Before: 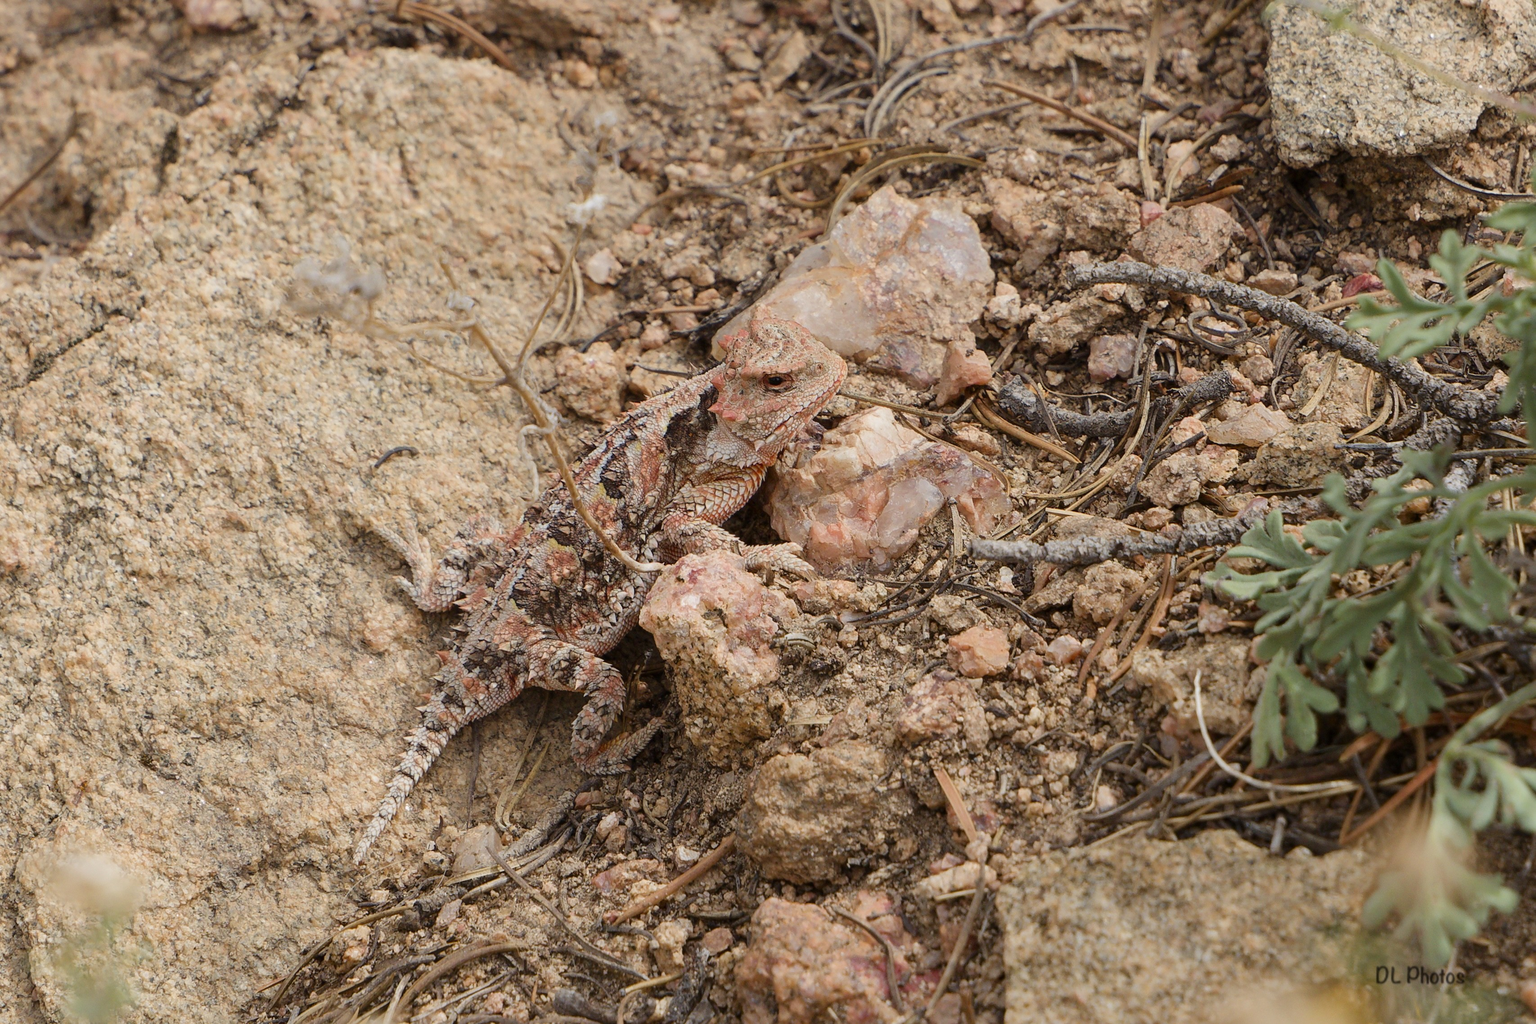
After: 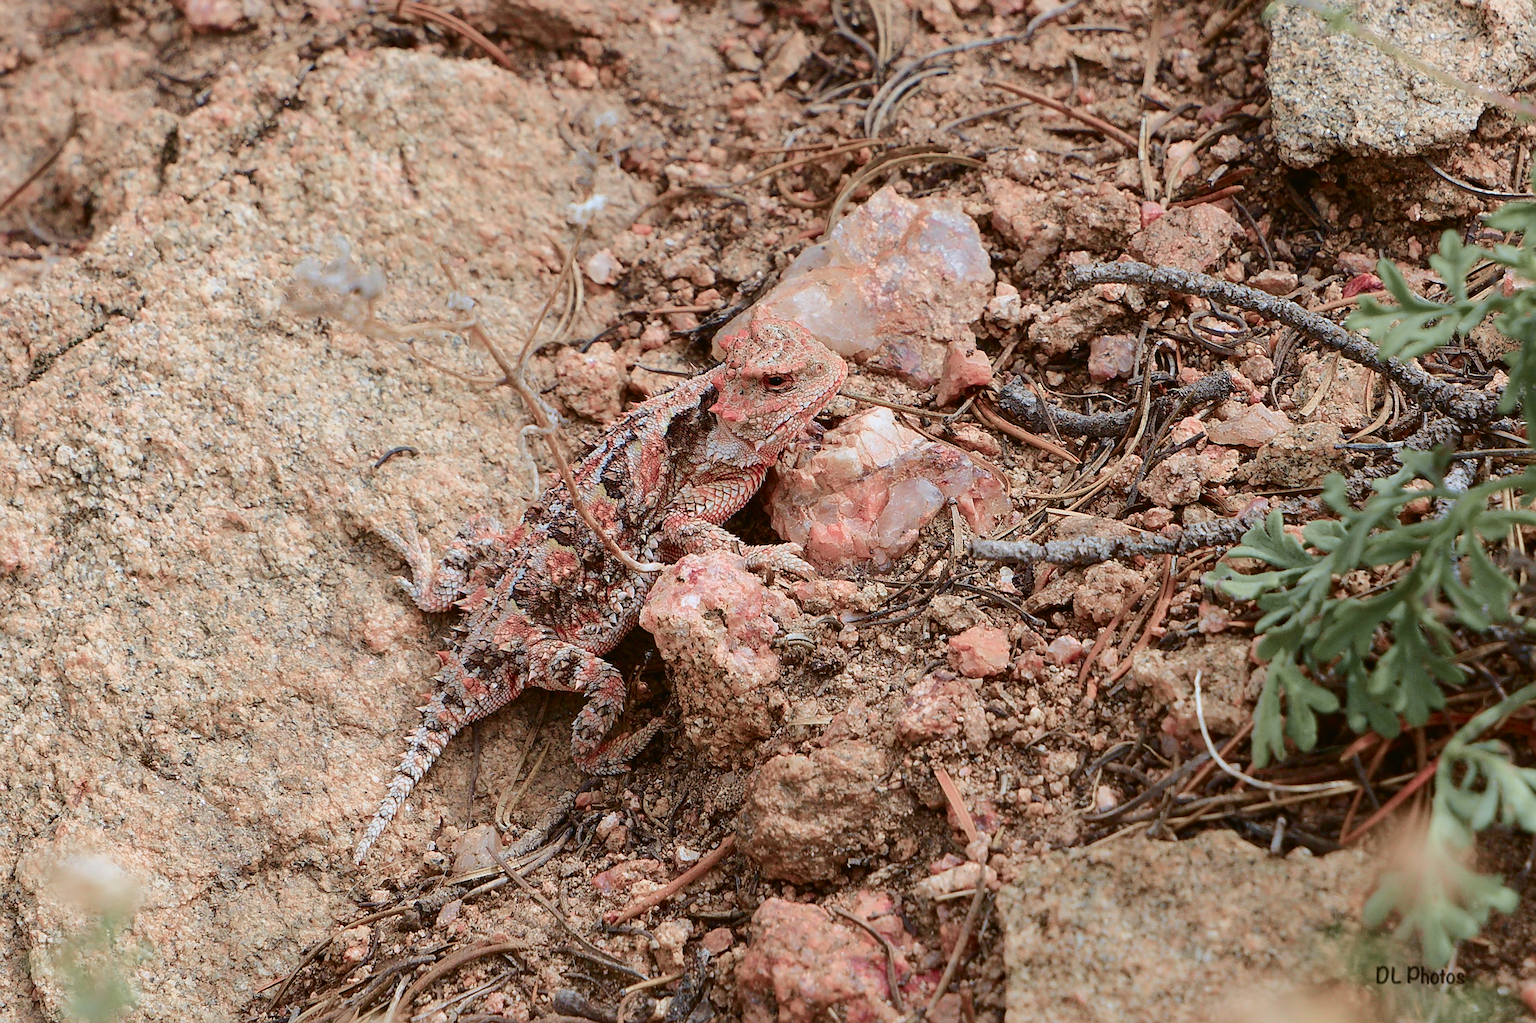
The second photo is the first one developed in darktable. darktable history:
color calibration: x 0.37, y 0.382, temperature 4313.32 K
tone curve: curves: ch0 [(0, 0.021) (0.059, 0.053) (0.212, 0.18) (0.337, 0.304) (0.495, 0.505) (0.725, 0.731) (0.89, 0.919) (1, 1)]; ch1 [(0, 0) (0.094, 0.081) (0.285, 0.299) (0.403, 0.436) (0.479, 0.475) (0.54, 0.55) (0.615, 0.637) (0.683, 0.688) (1, 1)]; ch2 [(0, 0) (0.257, 0.217) (0.434, 0.434) (0.498, 0.507) (0.527, 0.542) (0.597, 0.587) (0.658, 0.595) (1, 1)], color space Lab, independent channels, preserve colors none
sharpen: on, module defaults
